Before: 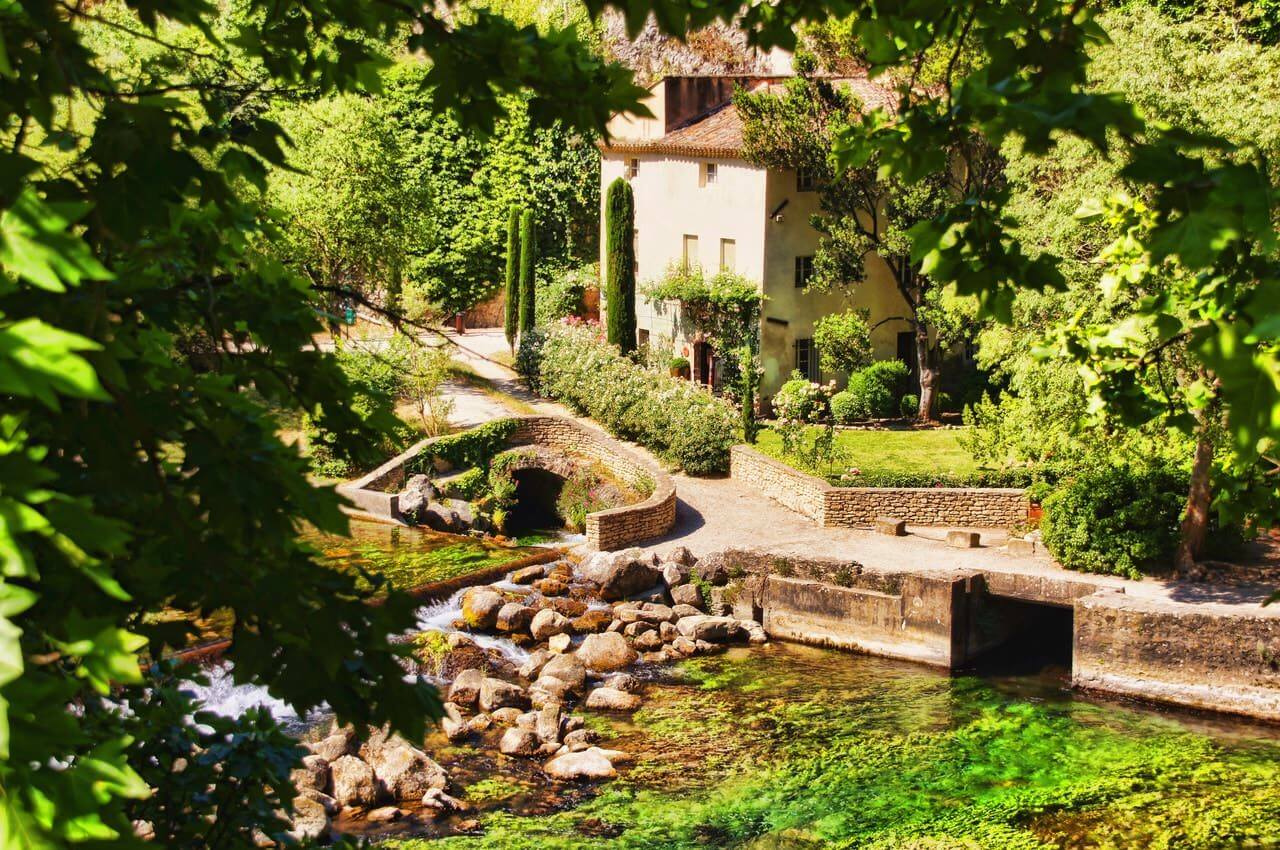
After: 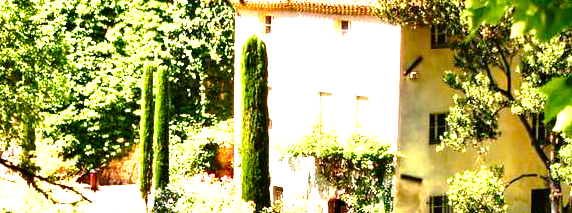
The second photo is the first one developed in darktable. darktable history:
exposure: black level correction 0, exposure 1.675 EV, compensate exposure bias true, compensate highlight preservation false
crop: left 28.64%, top 16.832%, right 26.637%, bottom 58.055%
tone curve: curves: ch0 [(0, 0) (0.003, 0) (0.011, 0.001) (0.025, 0.001) (0.044, 0.002) (0.069, 0.007) (0.1, 0.015) (0.136, 0.027) (0.177, 0.066) (0.224, 0.122) (0.277, 0.219) (0.335, 0.327) (0.399, 0.432) (0.468, 0.527) (0.543, 0.615) (0.623, 0.695) (0.709, 0.777) (0.801, 0.874) (0.898, 0.973) (1, 1)], preserve colors none
shadows and highlights: soften with gaussian
